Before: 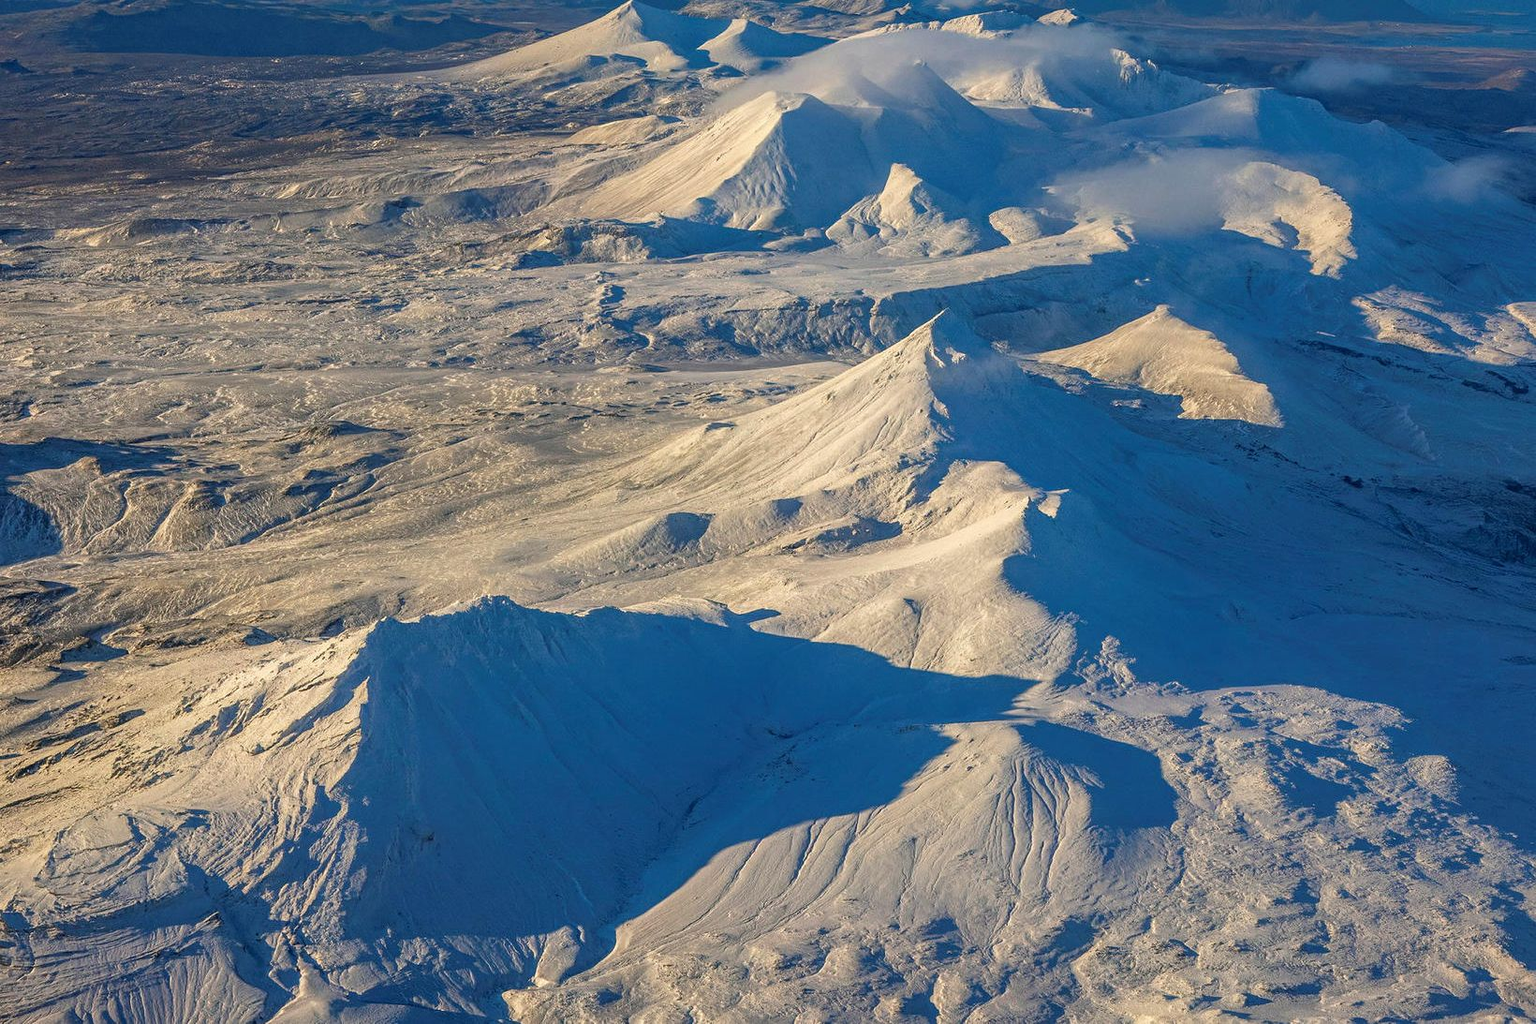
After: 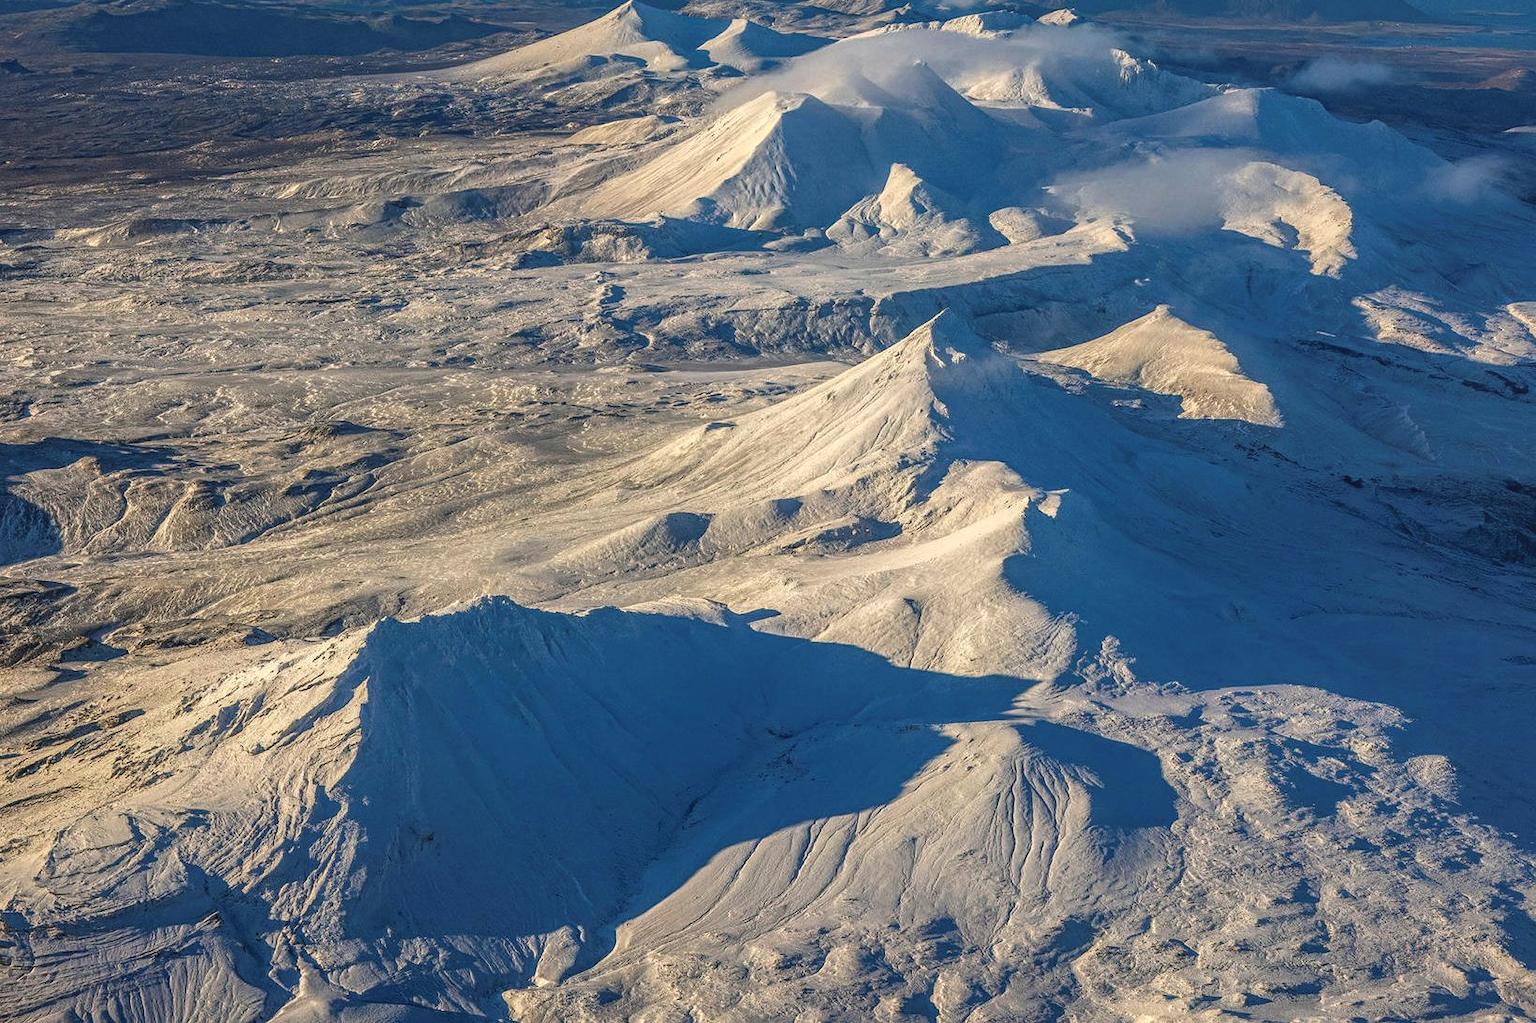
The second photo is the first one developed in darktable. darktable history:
contrast equalizer: y [[0.5 ×6], [0.5 ×6], [0.5, 0.5, 0.501, 0.545, 0.707, 0.863], [0 ×6], [0 ×6]]
exposure: black level correction -0.013, exposure -0.192 EV, compensate exposure bias true, compensate highlight preservation false
local contrast: detail 139%
